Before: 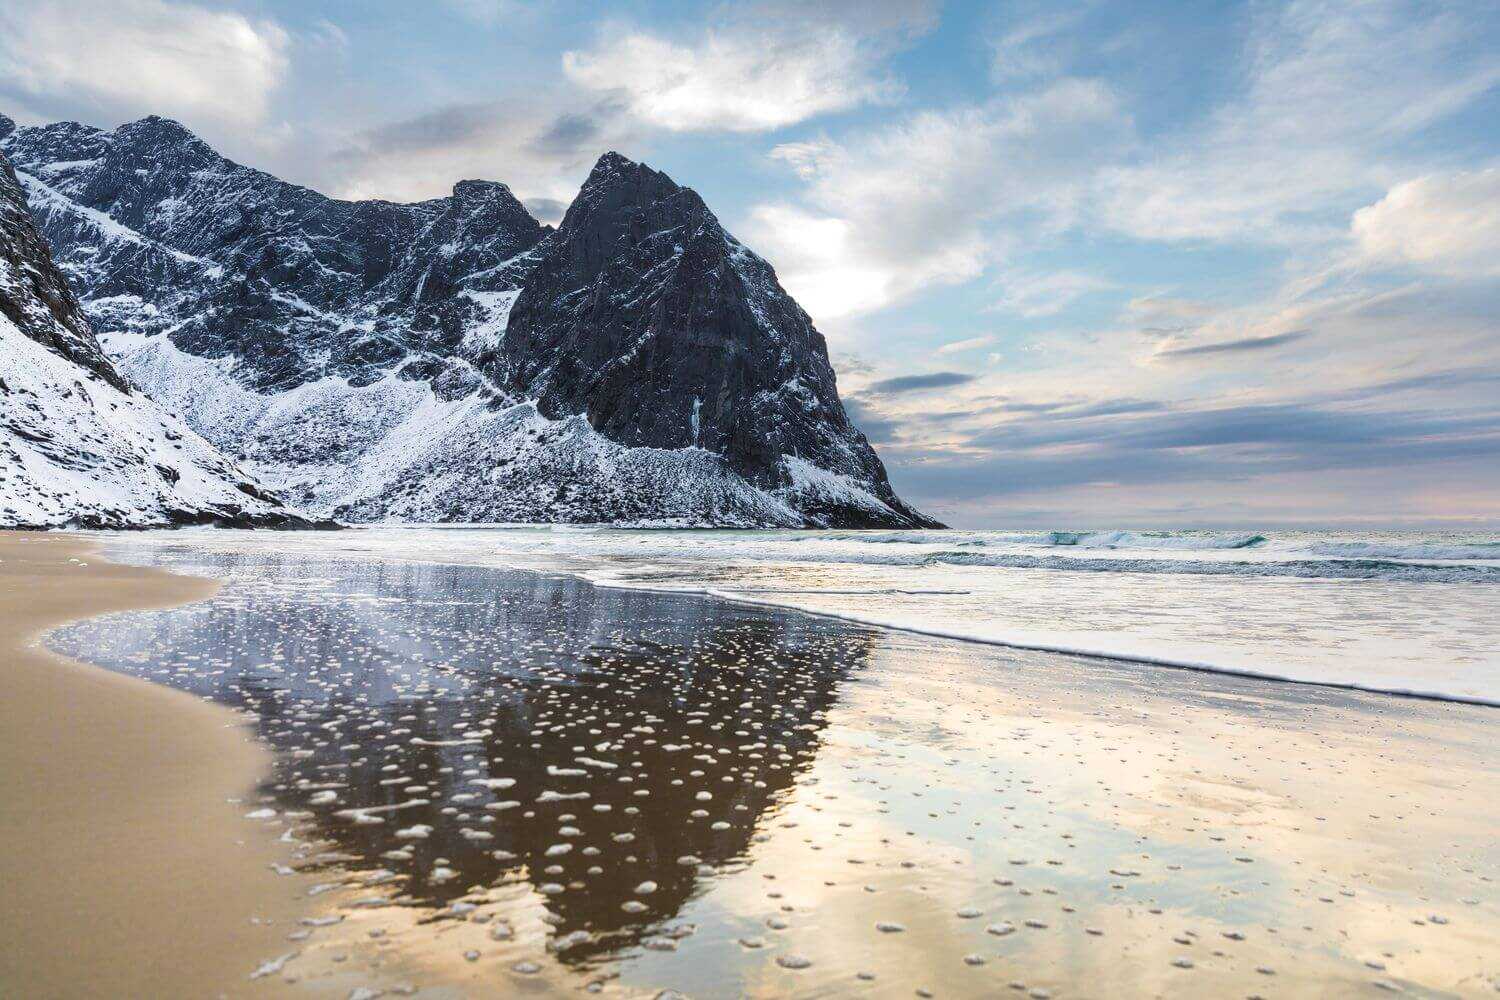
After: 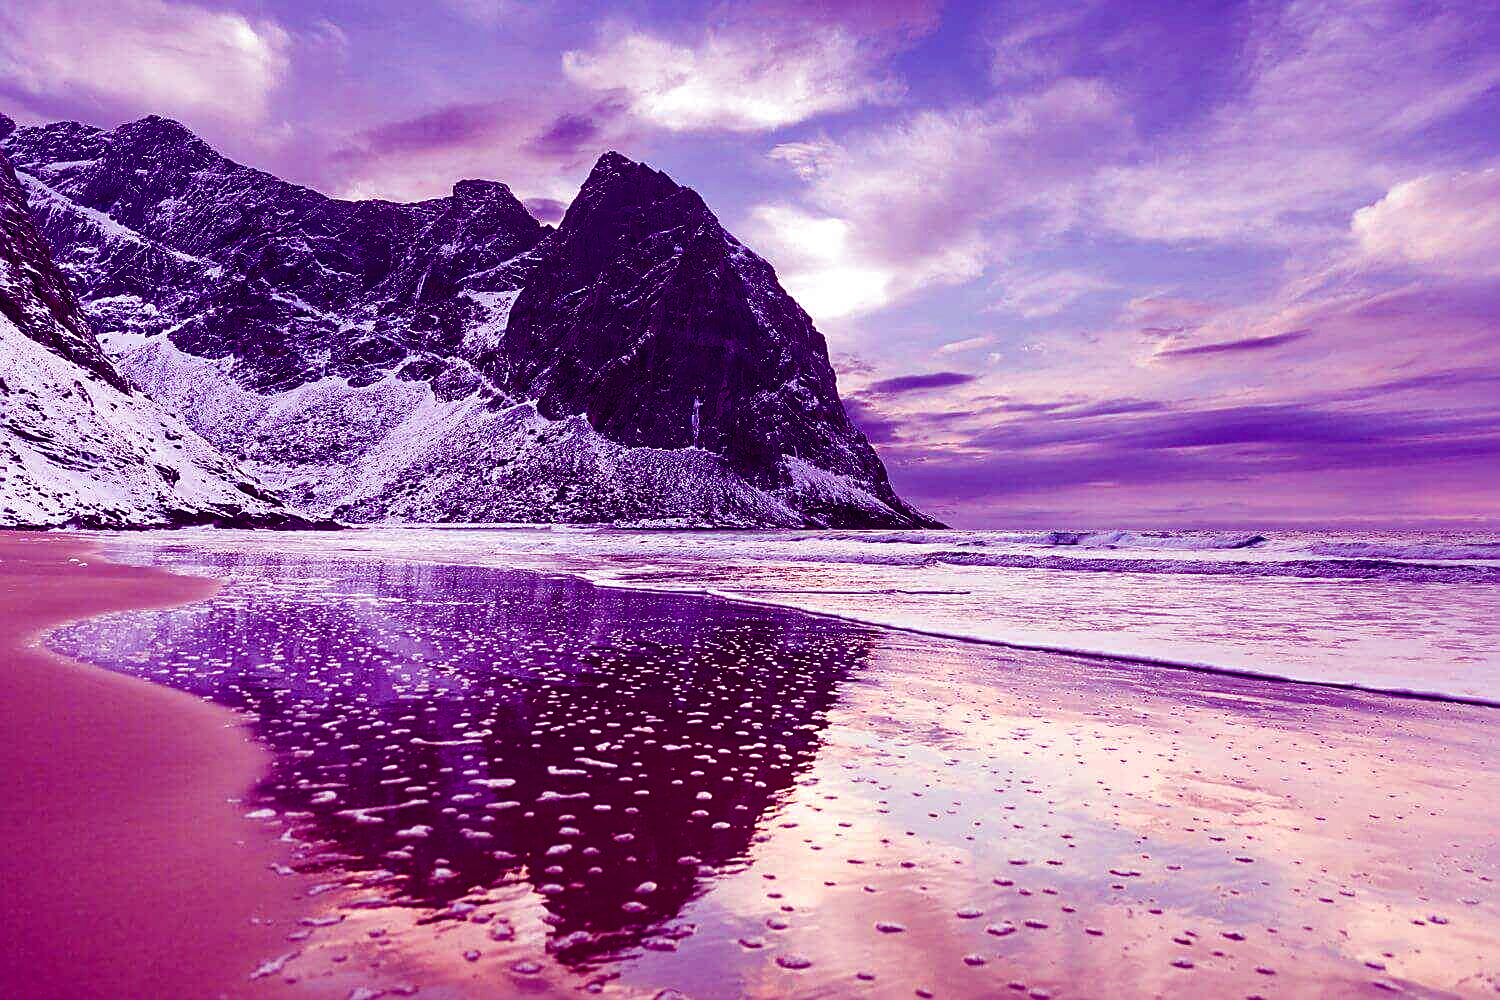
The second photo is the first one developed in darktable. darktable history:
color balance: mode lift, gamma, gain (sRGB), lift [1, 1, 0.101, 1]
sharpen: on, module defaults
tone equalizer: on, module defaults
